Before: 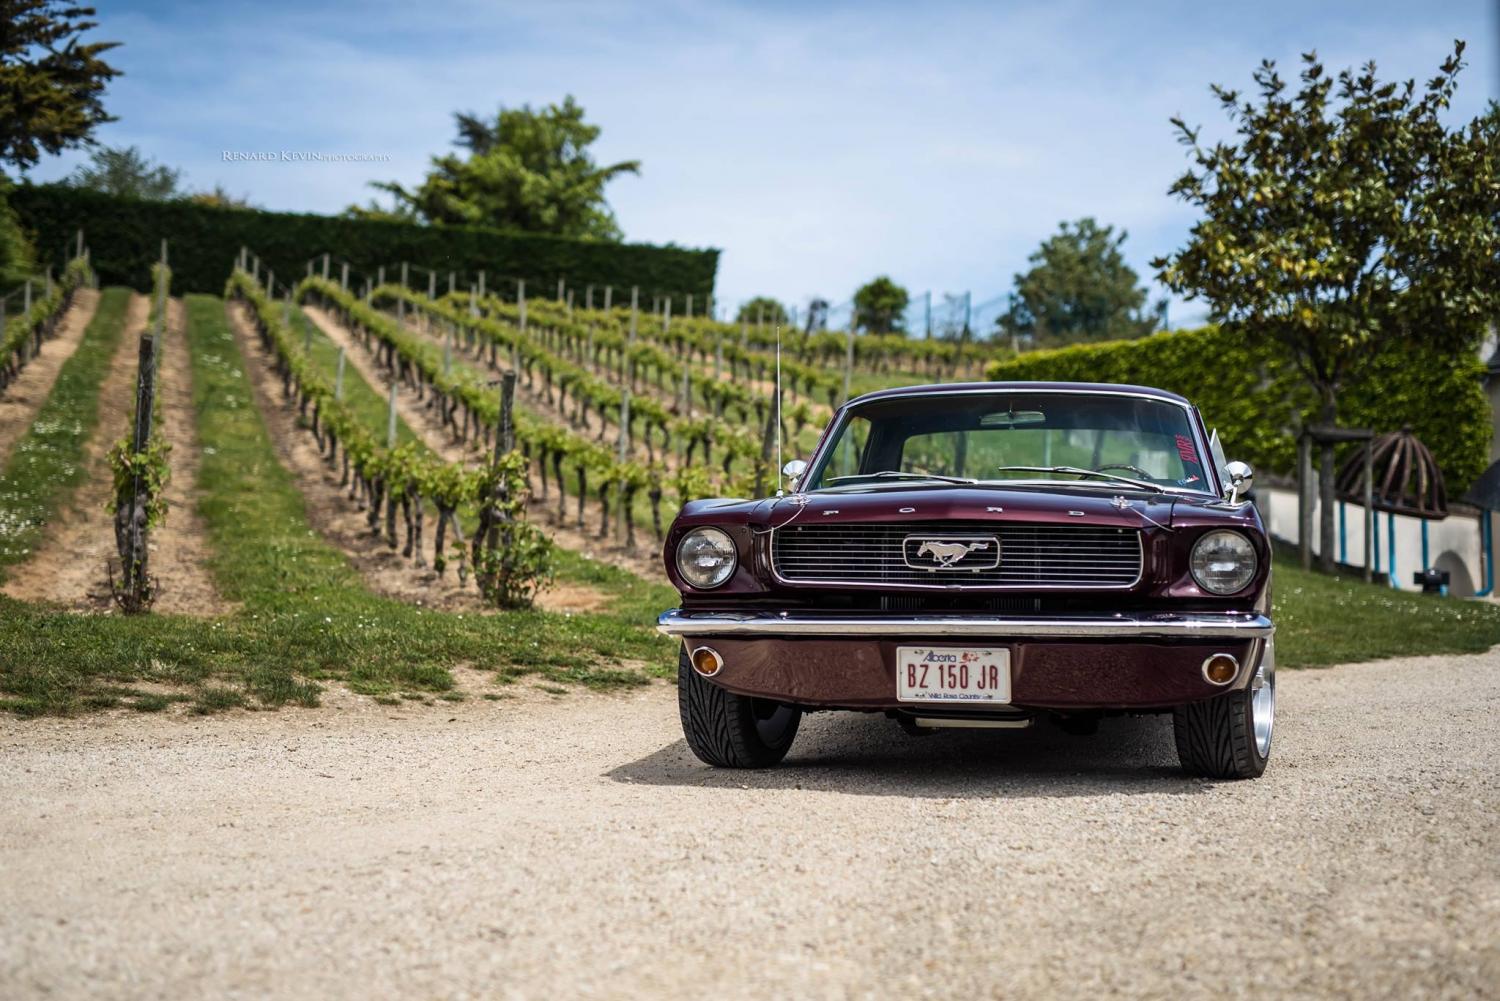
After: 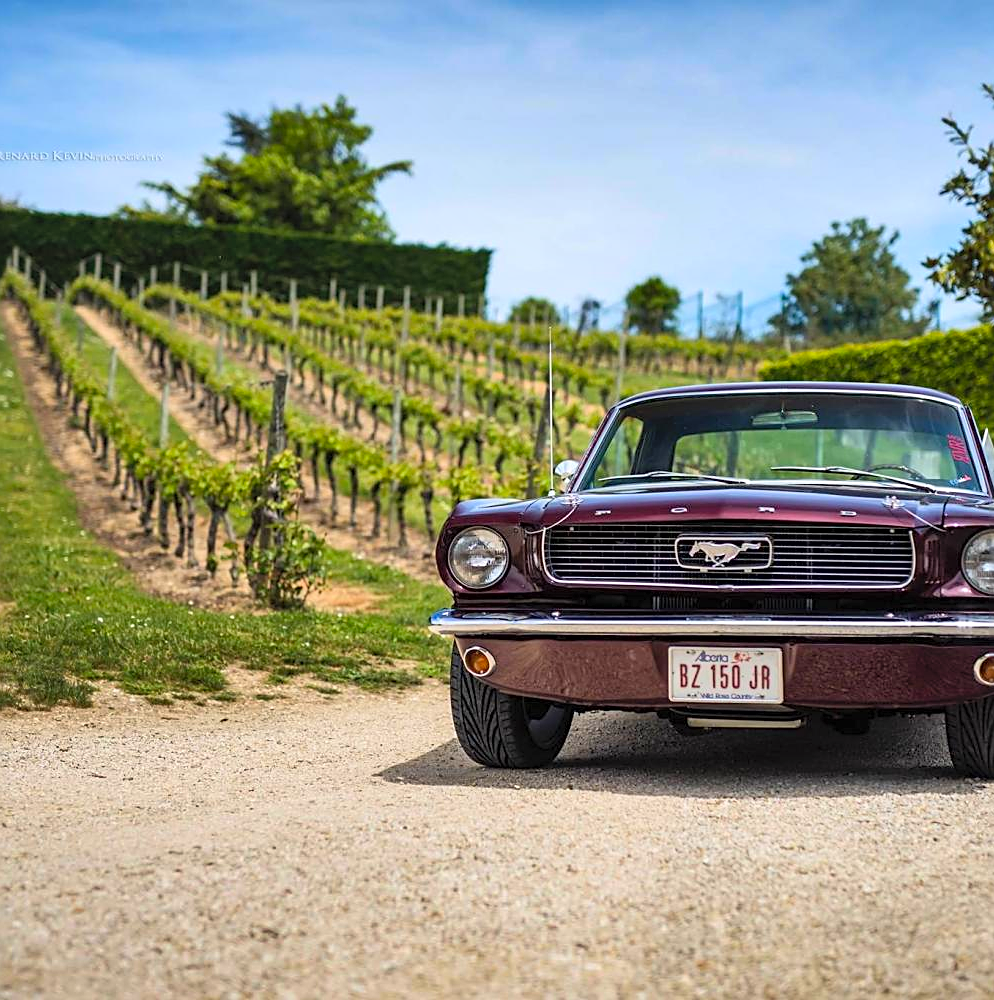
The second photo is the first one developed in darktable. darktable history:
sharpen: on, module defaults
color calibration: illuminant same as pipeline (D50), adaptation XYZ, x 0.346, y 0.358, temperature 5022.86 K
contrast brightness saturation: contrast 0.067, brightness 0.175, saturation 0.413
crop and rotate: left 15.201%, right 18.477%
shadows and highlights: radius 118.55, shadows 42.56, highlights -62.36, soften with gaussian
